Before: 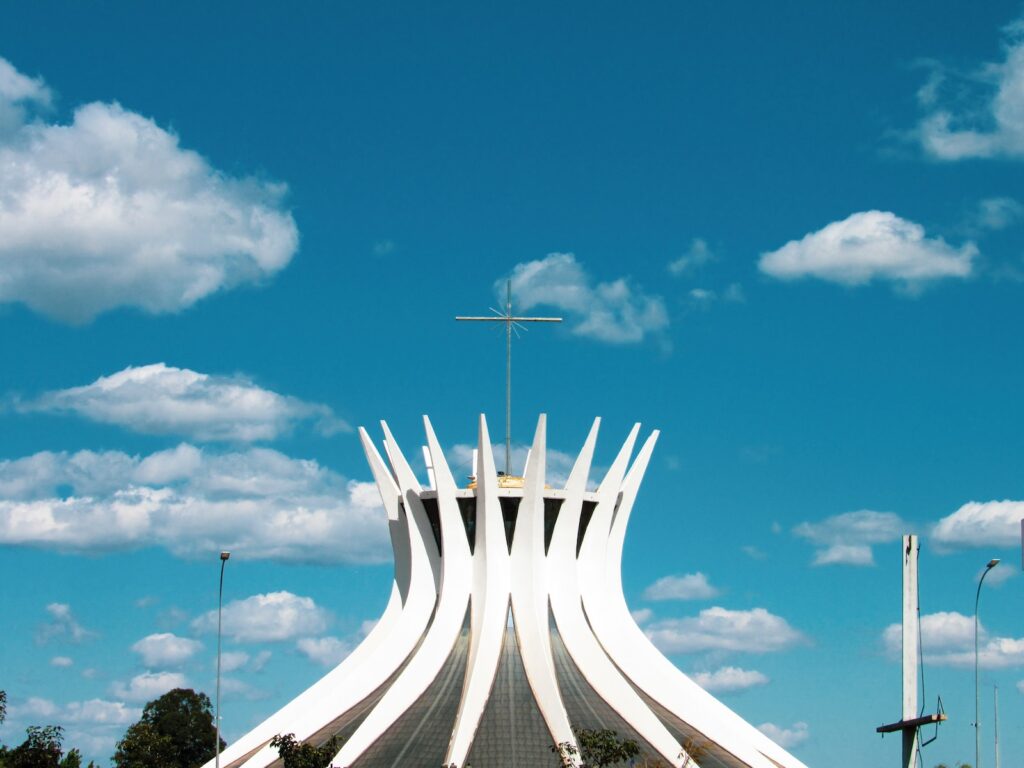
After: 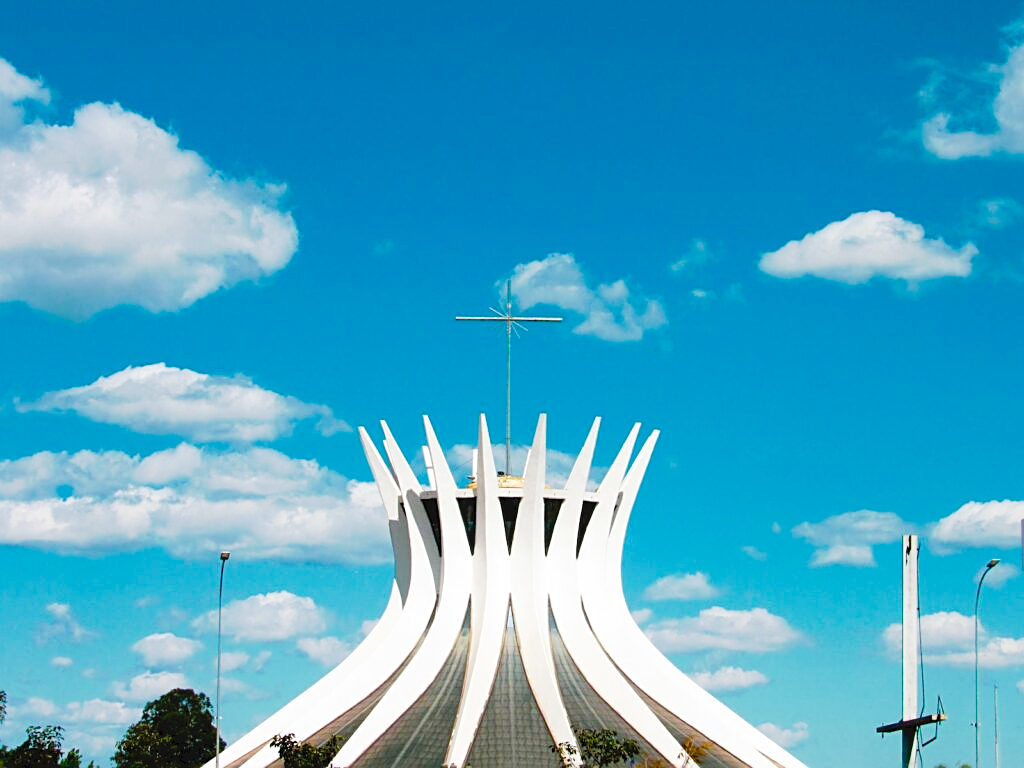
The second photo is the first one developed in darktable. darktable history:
tone curve: curves: ch0 [(0, 0) (0.003, 0.059) (0.011, 0.059) (0.025, 0.057) (0.044, 0.055) (0.069, 0.057) (0.1, 0.083) (0.136, 0.128) (0.177, 0.185) (0.224, 0.242) (0.277, 0.308) (0.335, 0.383) (0.399, 0.468) (0.468, 0.547) (0.543, 0.632) (0.623, 0.71) (0.709, 0.801) (0.801, 0.859) (0.898, 0.922) (1, 1)], preserve colors none
color balance rgb: perceptual saturation grading › global saturation 35%, perceptual saturation grading › highlights -30%, perceptual saturation grading › shadows 35%, perceptual brilliance grading › global brilliance 3%, perceptual brilliance grading › highlights -3%, perceptual brilliance grading › shadows 3%
sharpen: on, module defaults
